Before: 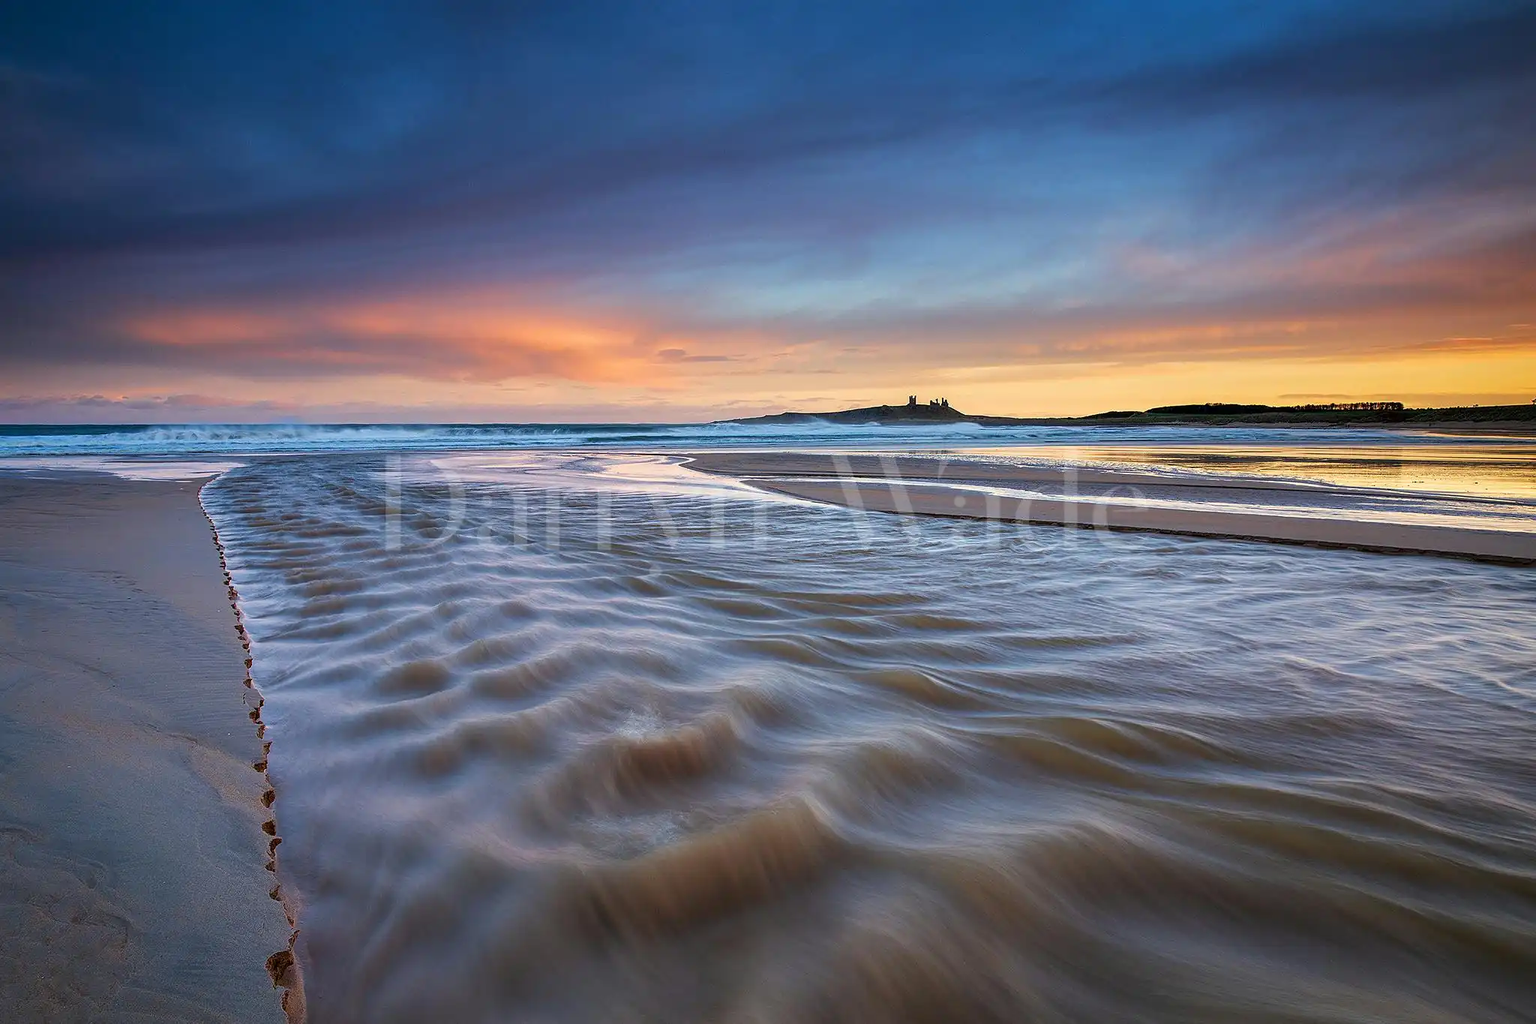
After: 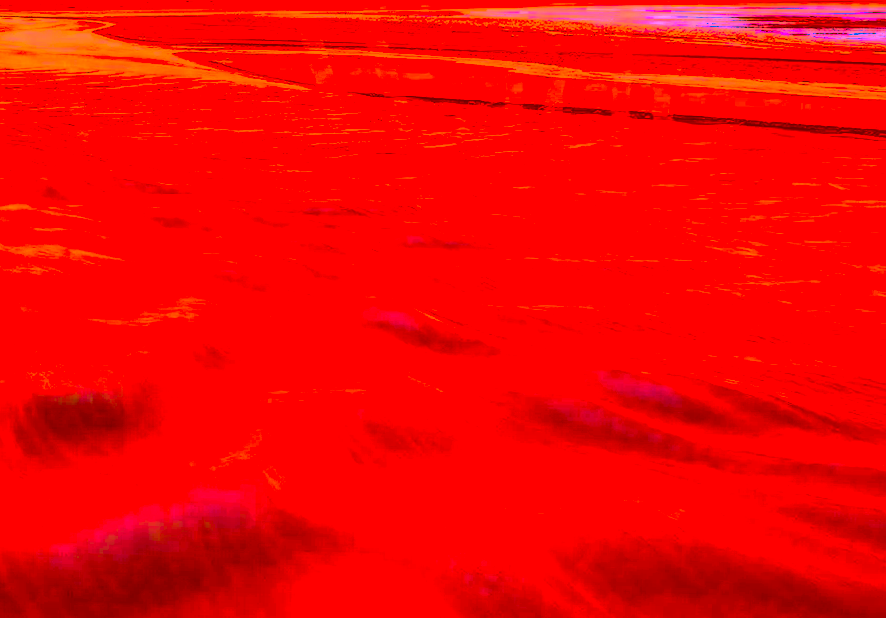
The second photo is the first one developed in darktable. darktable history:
rotate and perspective: rotation 0.062°, lens shift (vertical) 0.115, lens shift (horizontal) -0.133, crop left 0.047, crop right 0.94, crop top 0.061, crop bottom 0.94
crop: left 35.976%, top 45.819%, right 18.162%, bottom 5.807%
local contrast: on, module defaults
color balance: output saturation 110%
base curve: curves: ch0 [(0, 0) (0.028, 0.03) (0.121, 0.232) (0.46, 0.748) (0.859, 0.968) (1, 1)], preserve colors none
color correction: highlights a* -39.68, highlights b* -40, shadows a* -40, shadows b* -40, saturation -3
